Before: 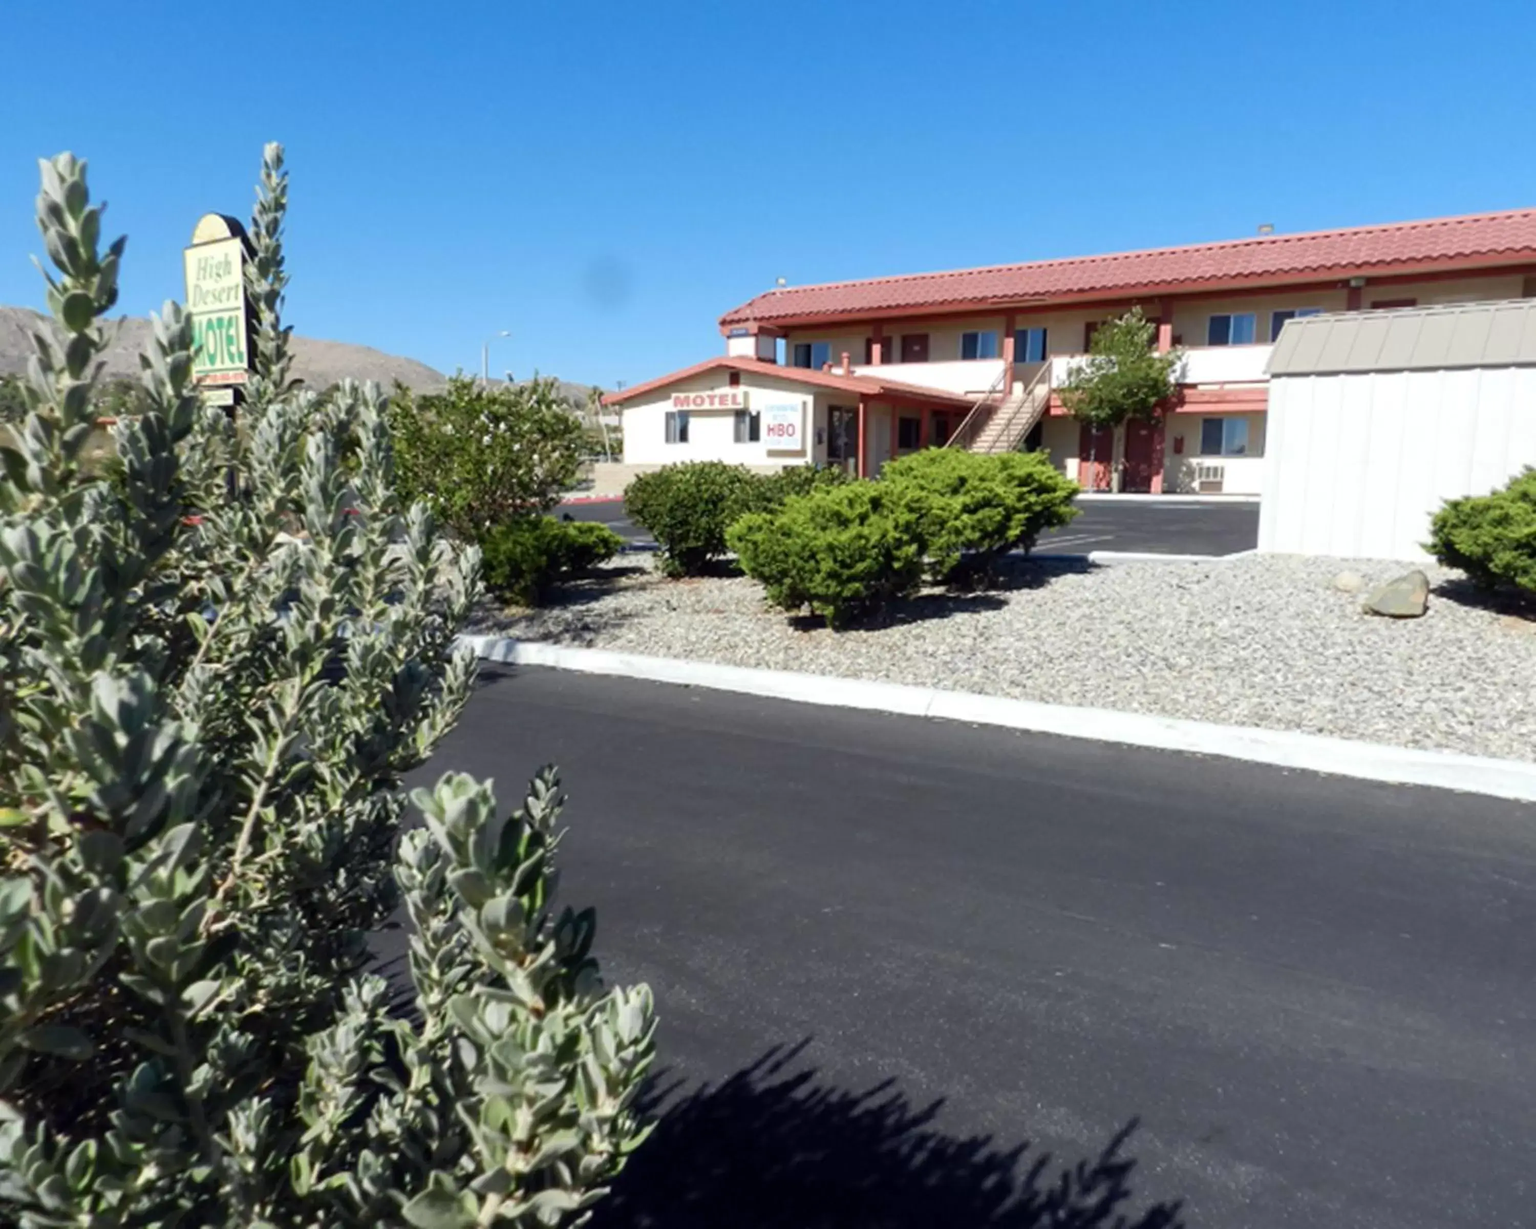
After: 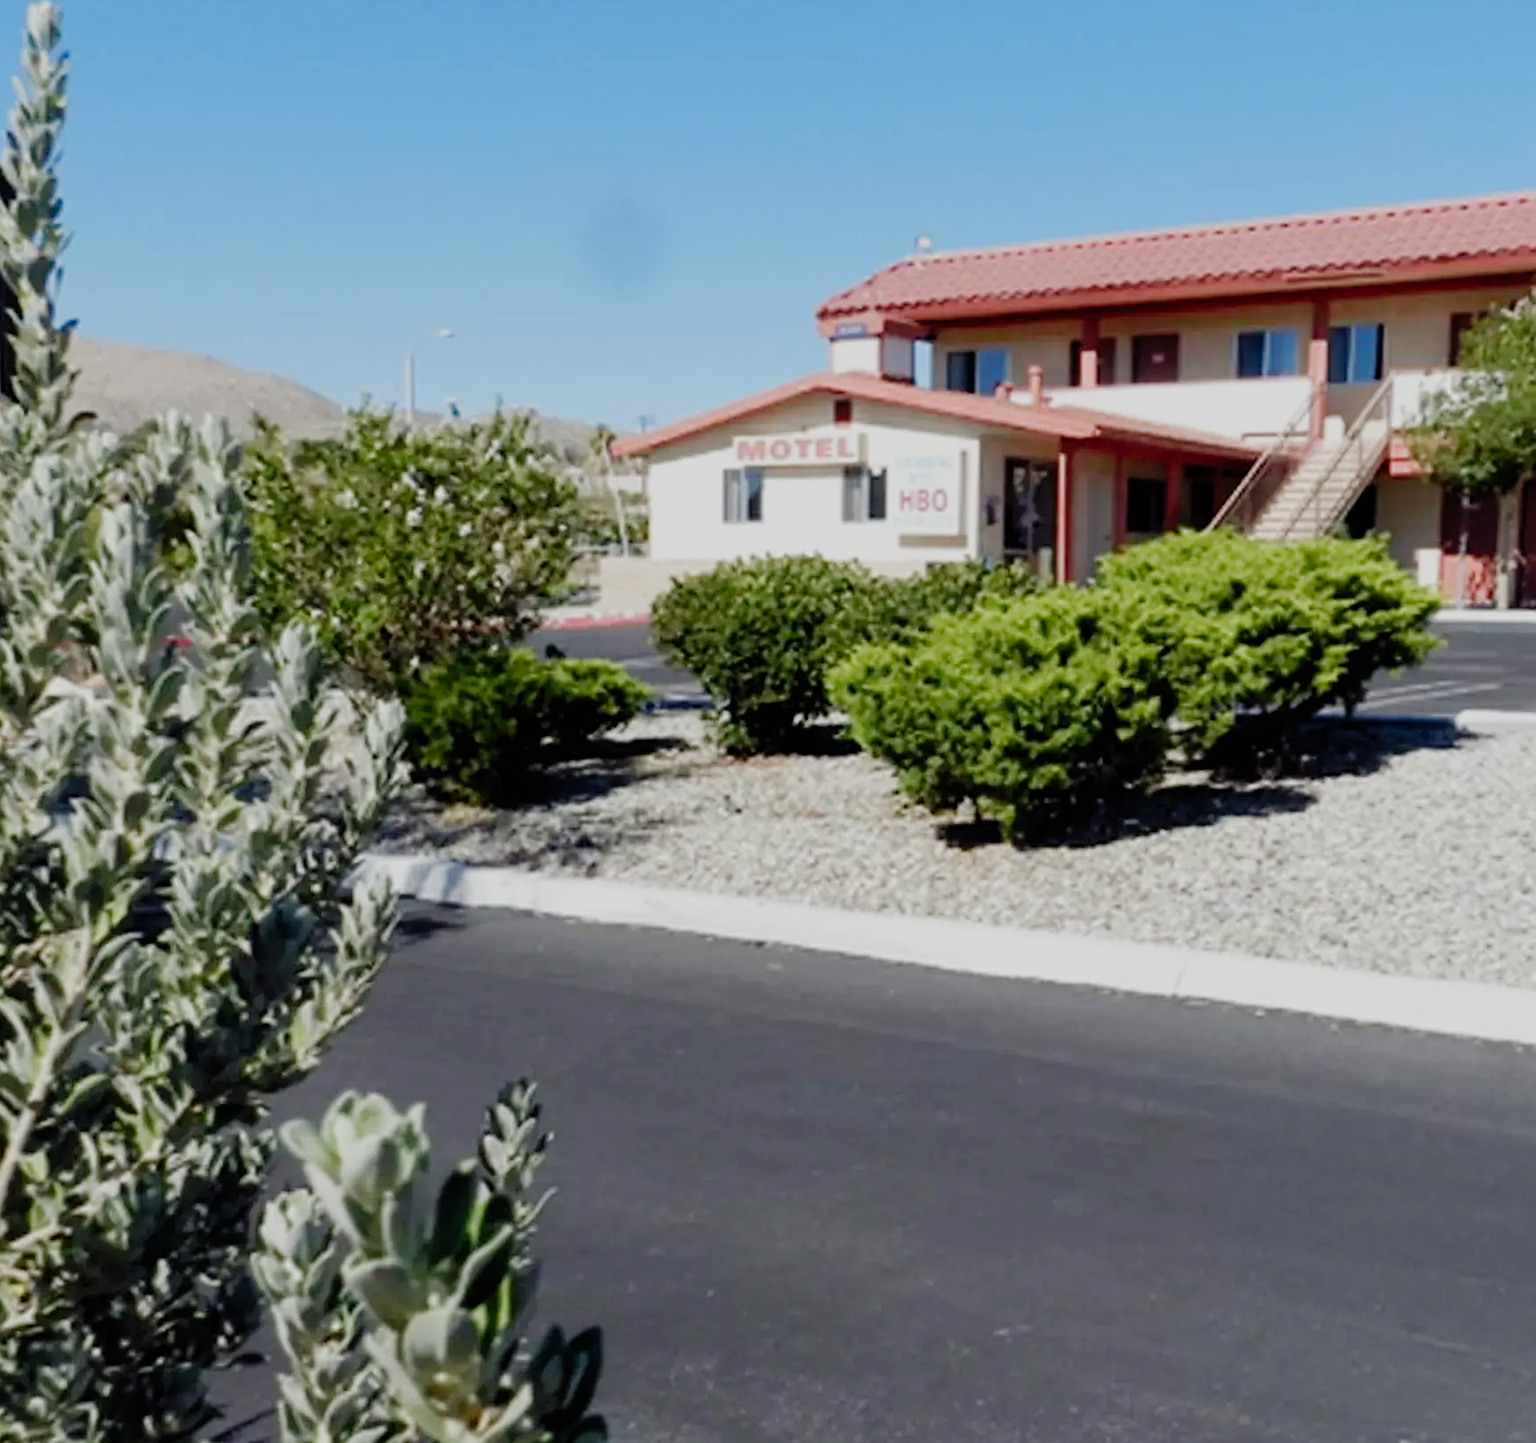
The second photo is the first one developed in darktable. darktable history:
levels: gray 59.36%, levels [0, 0.478, 1]
filmic rgb: black relative exposure -7.65 EV, white relative exposure 4.56 EV, hardness 3.61, contrast 0.998, preserve chrominance no, color science v4 (2020), contrast in shadows soft
sharpen: radius 1.537, amount 0.371, threshold 1.473
crop: left 16.199%, top 11.501%, right 26.081%, bottom 20.681%
